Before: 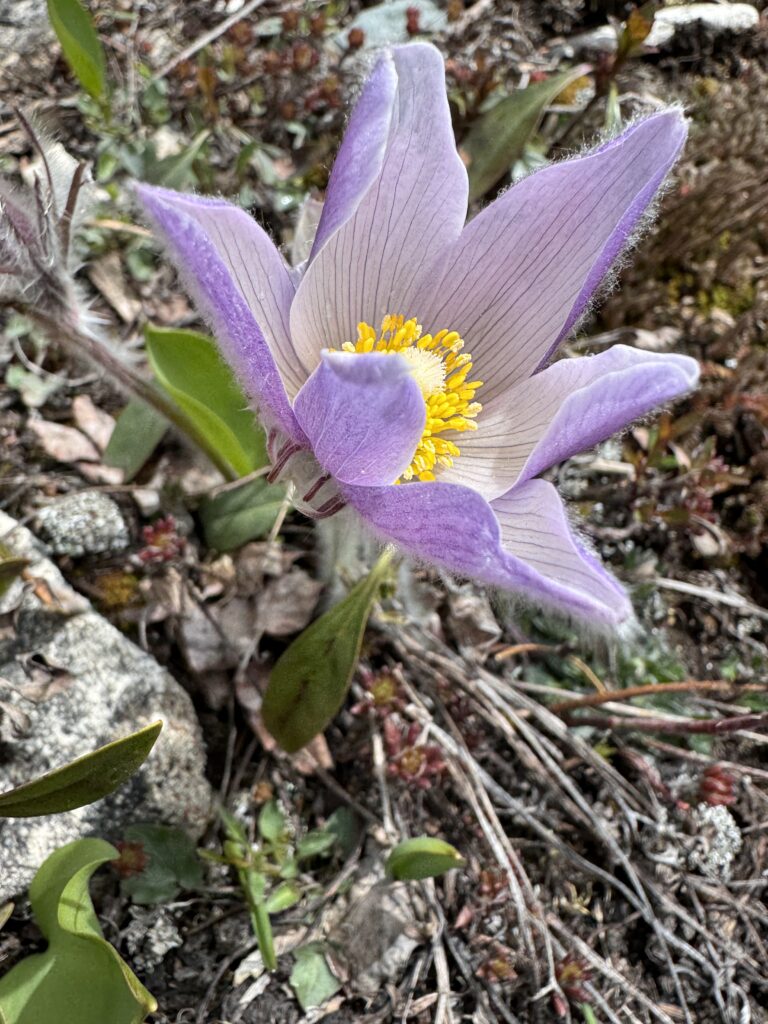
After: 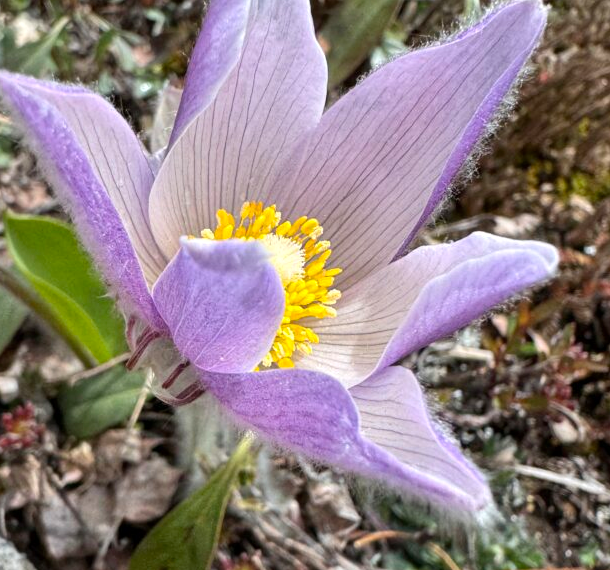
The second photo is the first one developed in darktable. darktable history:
exposure: exposure 0.128 EV, compensate highlight preservation false
crop: left 18.38%, top 11.092%, right 2.134%, bottom 33.217%
